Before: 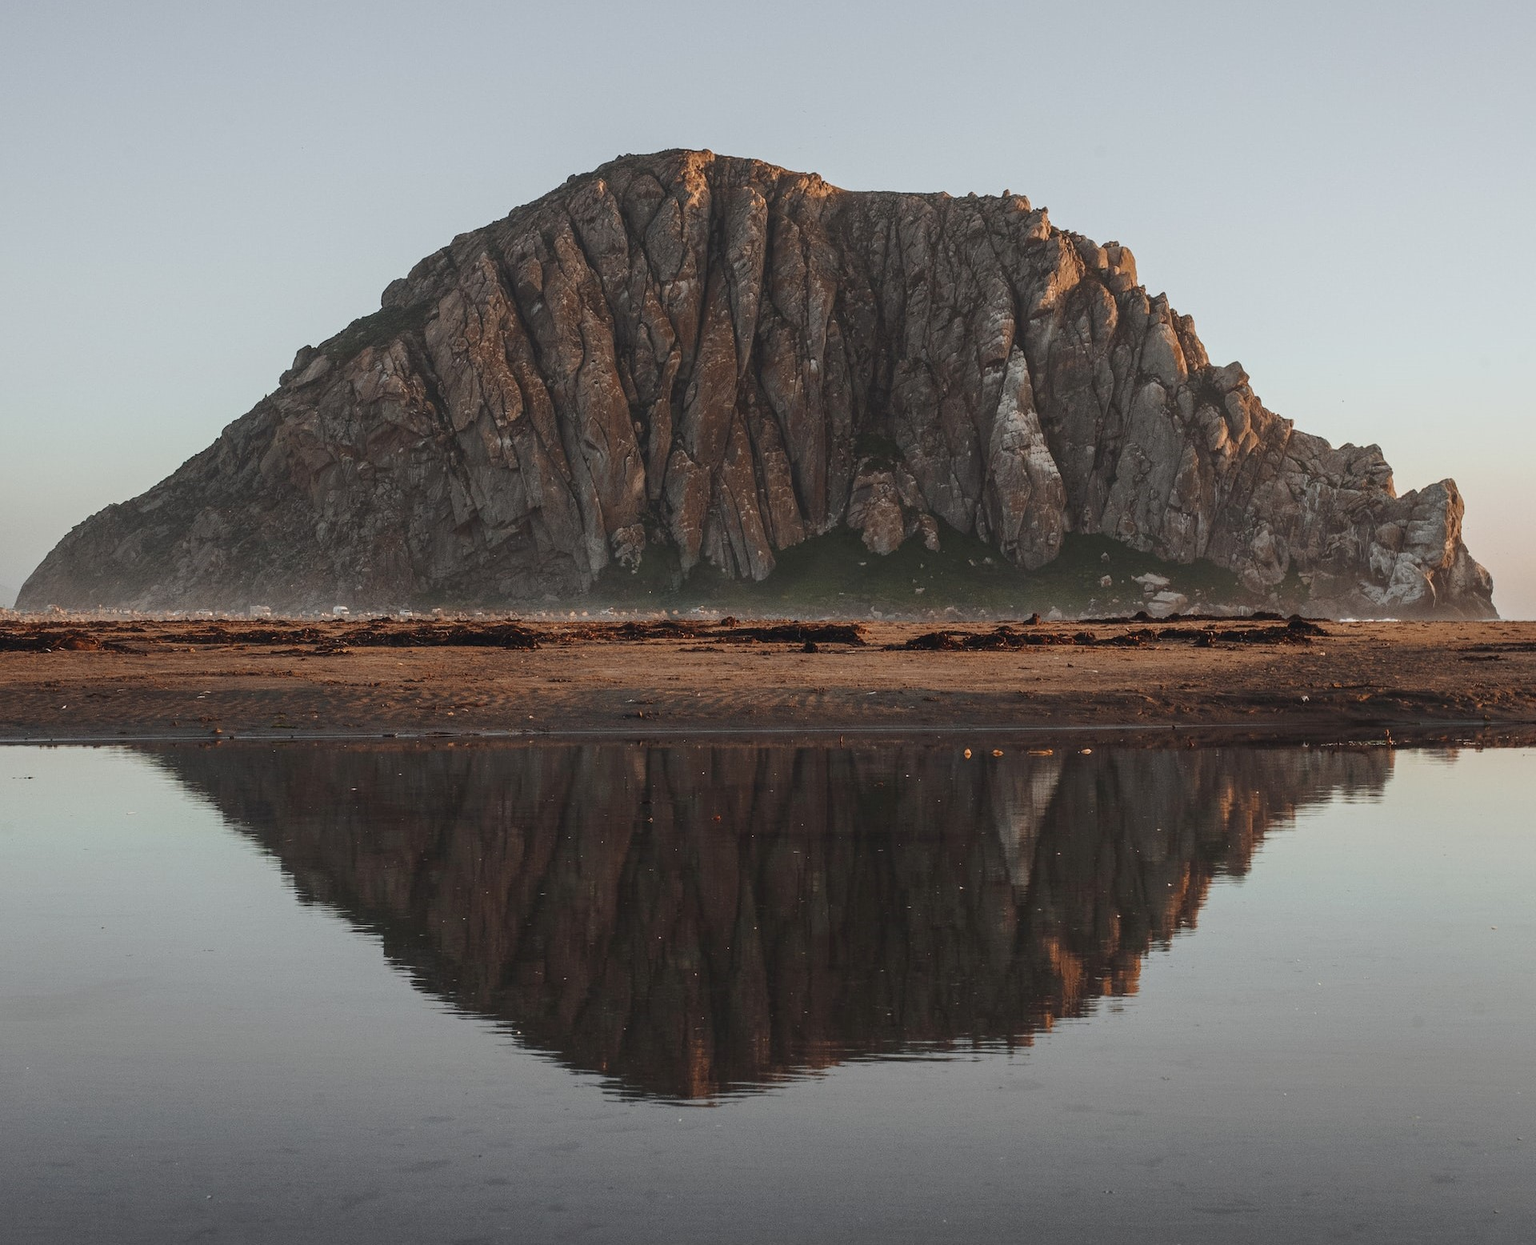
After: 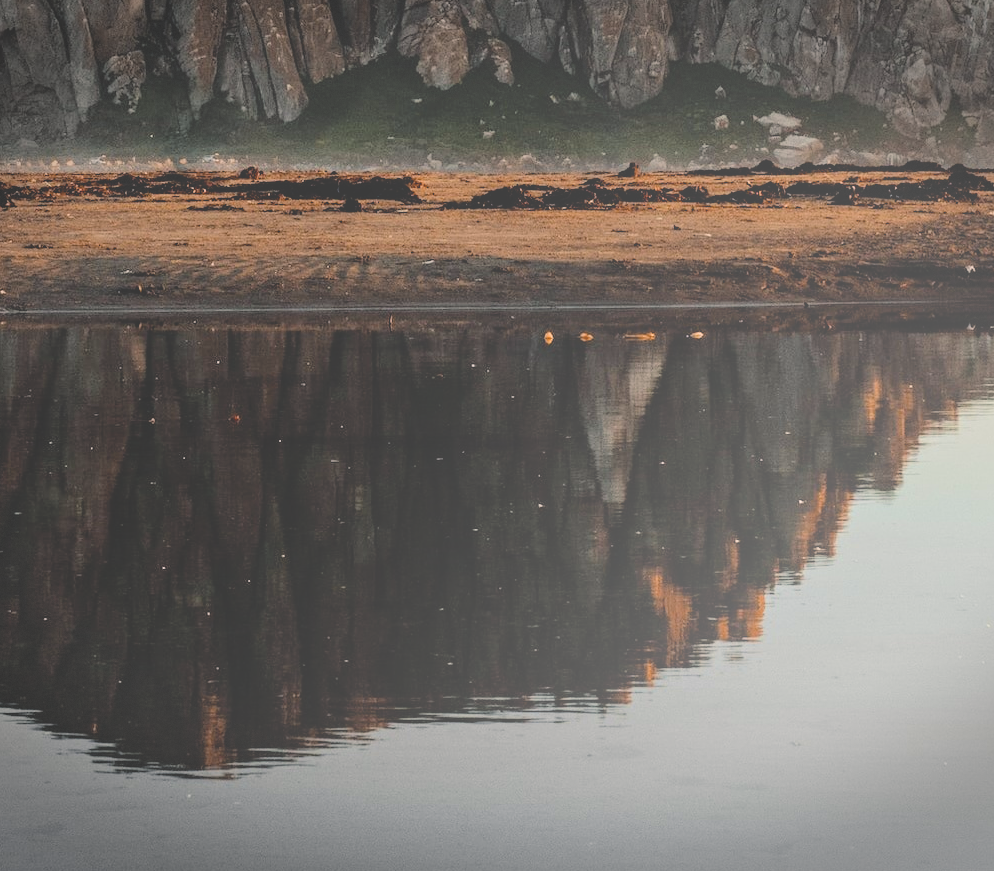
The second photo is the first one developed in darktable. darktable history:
bloom: size 70%, threshold 25%, strength 70%
contrast equalizer: y [[0.526, 0.53, 0.532, 0.532, 0.53, 0.525], [0.5 ×6], [0.5 ×6], [0 ×6], [0 ×6]]
filmic rgb: black relative exposure -7.75 EV, white relative exposure 4.4 EV, threshold 3 EV, hardness 3.76, latitude 50%, contrast 1.1, color science v5 (2021), contrast in shadows safe, contrast in highlights safe, enable highlight reconstruction true
color balance rgb: shadows lift › chroma 2%, shadows lift › hue 217.2°, power › hue 60°, highlights gain › chroma 1%, highlights gain › hue 69.6°, global offset › luminance -0.5%, perceptual saturation grading › global saturation 15%, global vibrance 15%
crop: left 34.479%, top 38.822%, right 13.718%, bottom 5.172%
vignetting: fall-off start 100%, brightness -0.406, saturation -0.3, width/height ratio 1.324, dithering 8-bit output, unbound false
